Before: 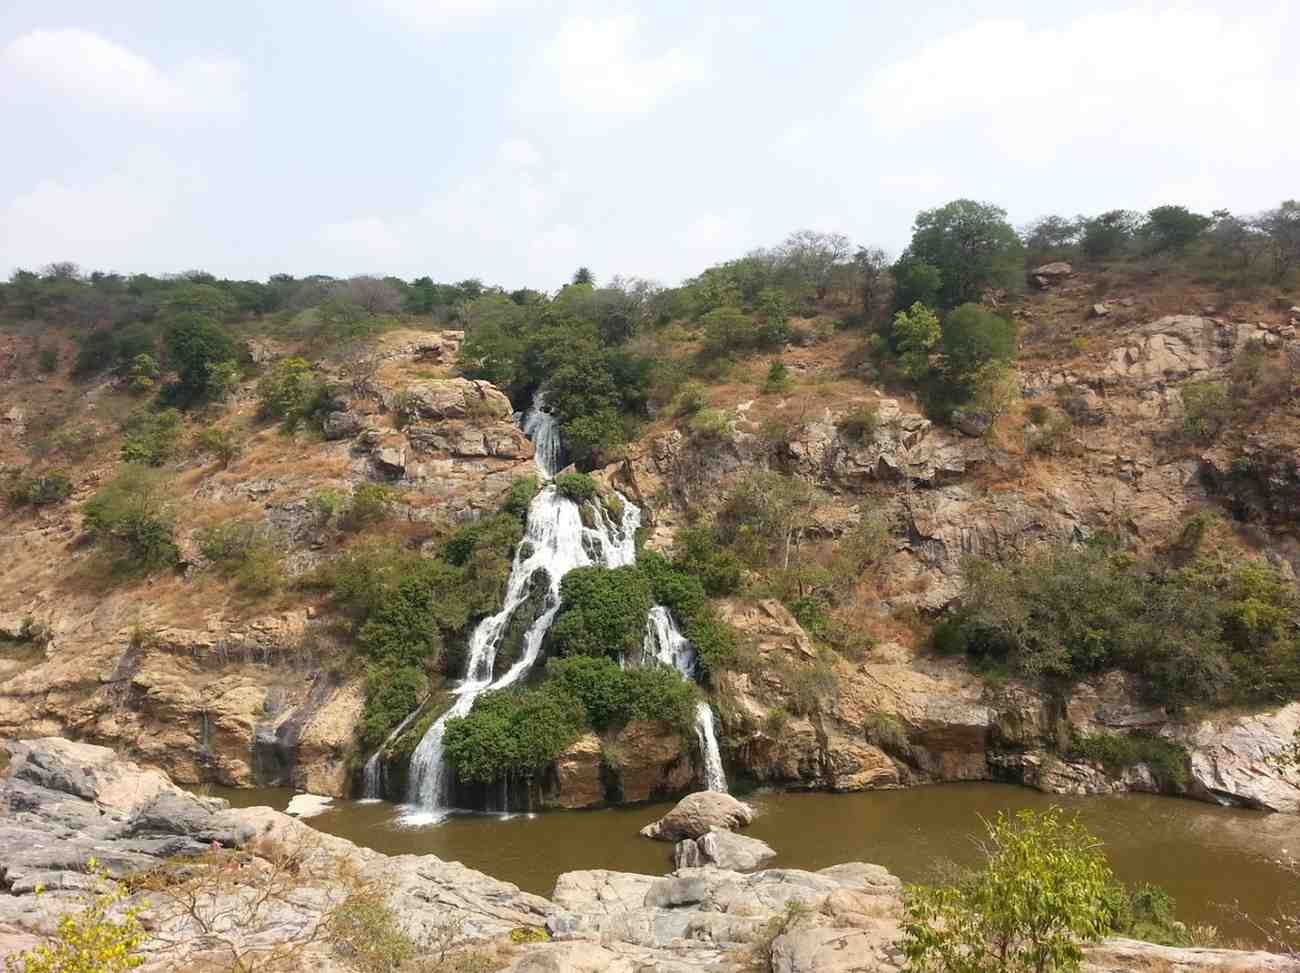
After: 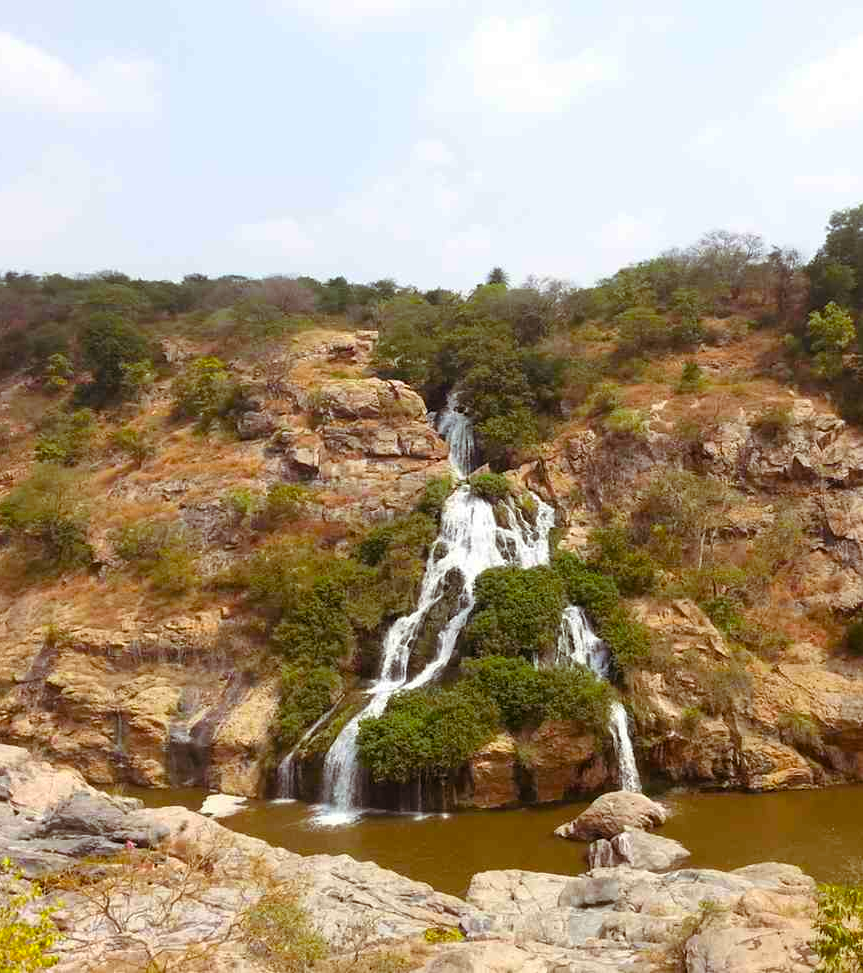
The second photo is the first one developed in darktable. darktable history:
crop and rotate: left 6.642%, right 26.956%
color balance rgb: shadows lift › chroma 9.858%, shadows lift › hue 43.22°, perceptual saturation grading › global saturation 29.63%
